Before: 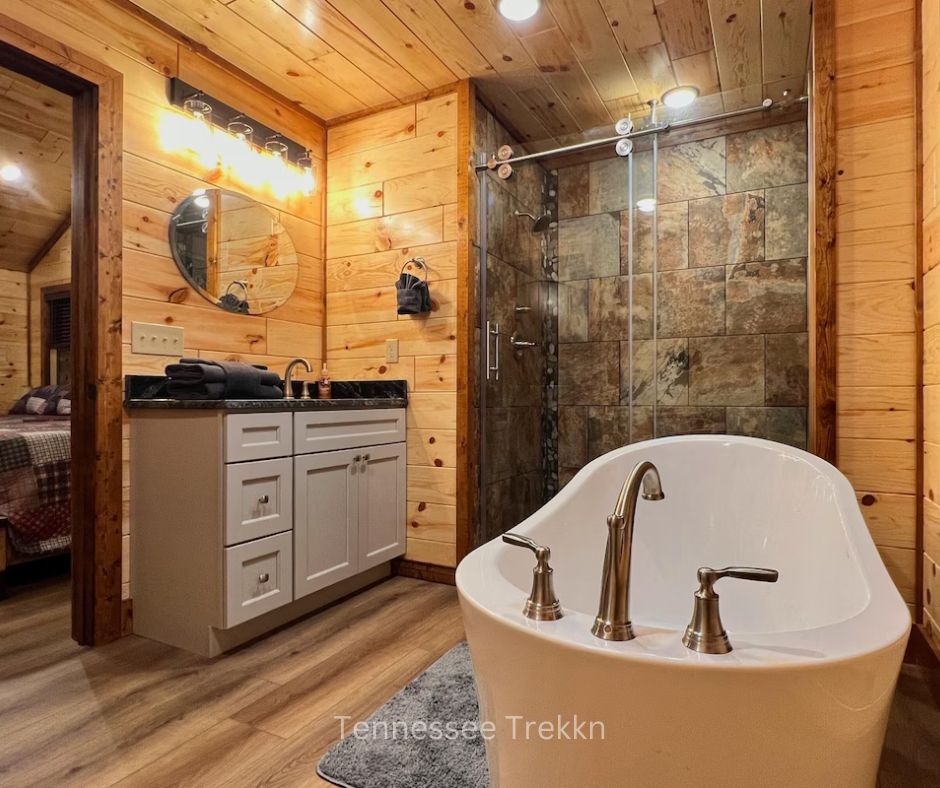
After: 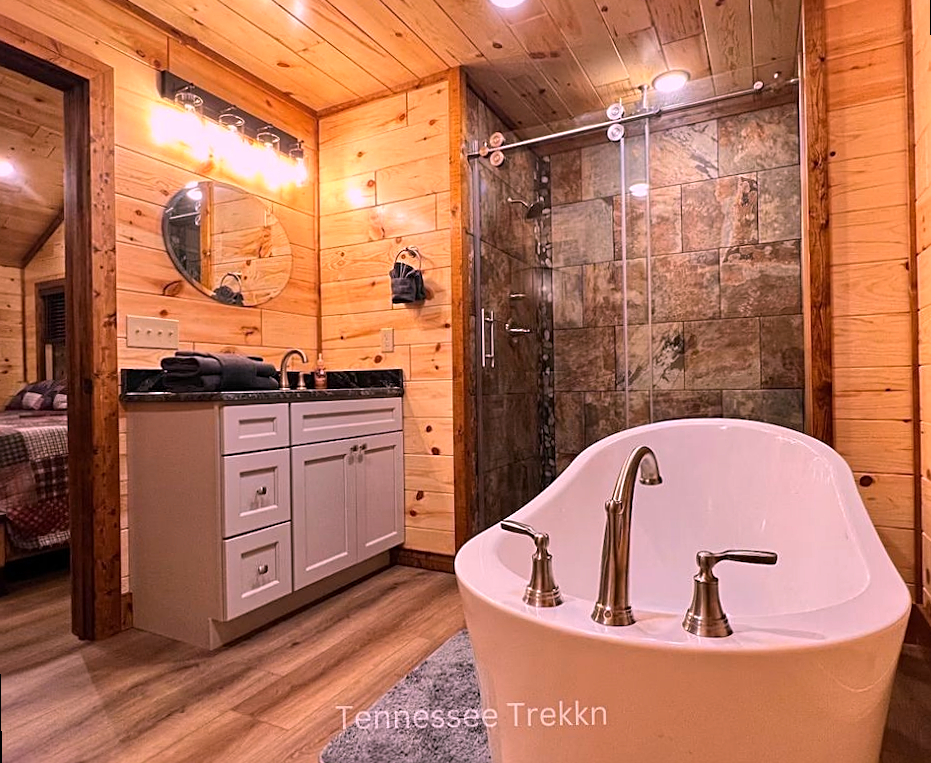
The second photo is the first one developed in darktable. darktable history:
white balance: red 1.188, blue 1.11
rotate and perspective: rotation -1°, crop left 0.011, crop right 0.989, crop top 0.025, crop bottom 0.975
sharpen: on, module defaults
